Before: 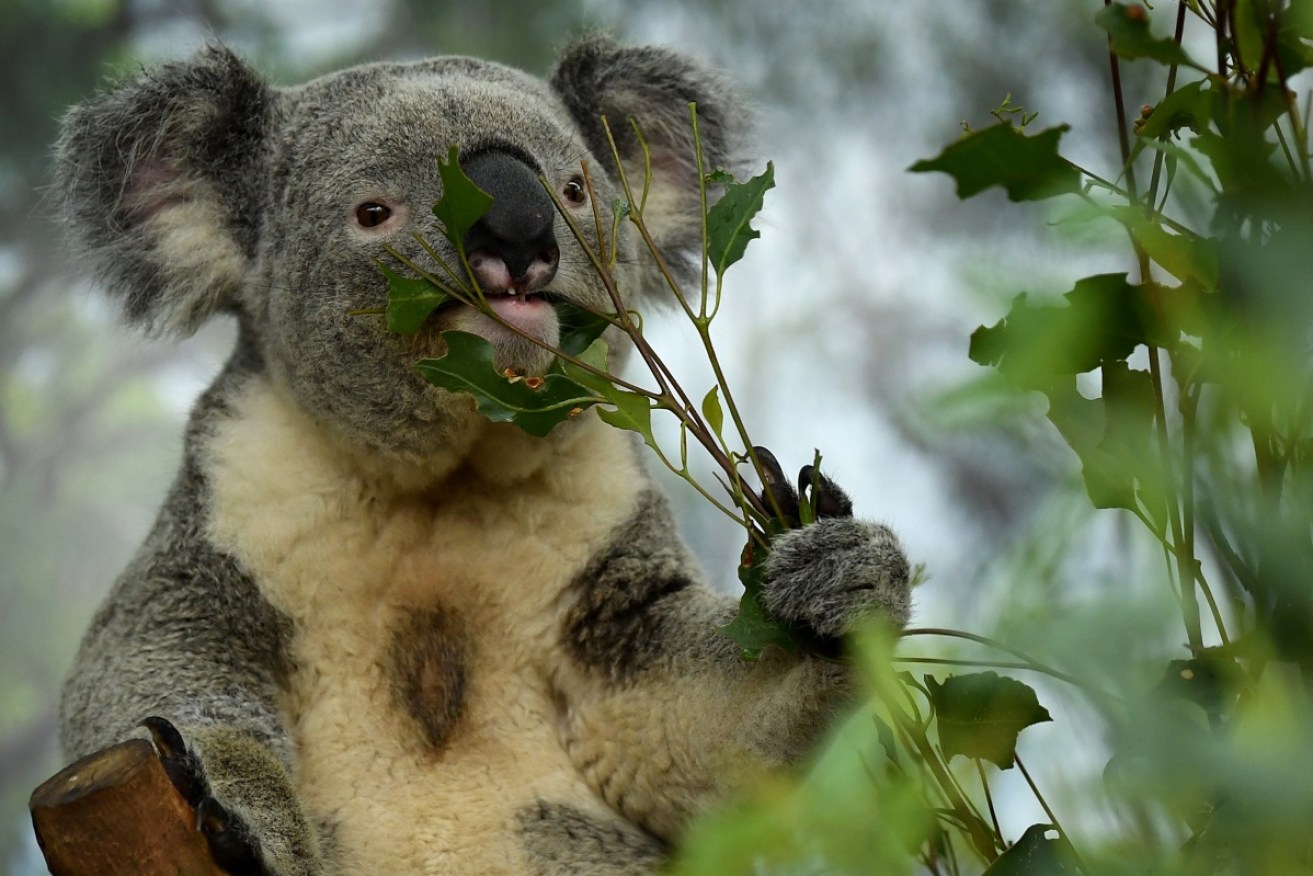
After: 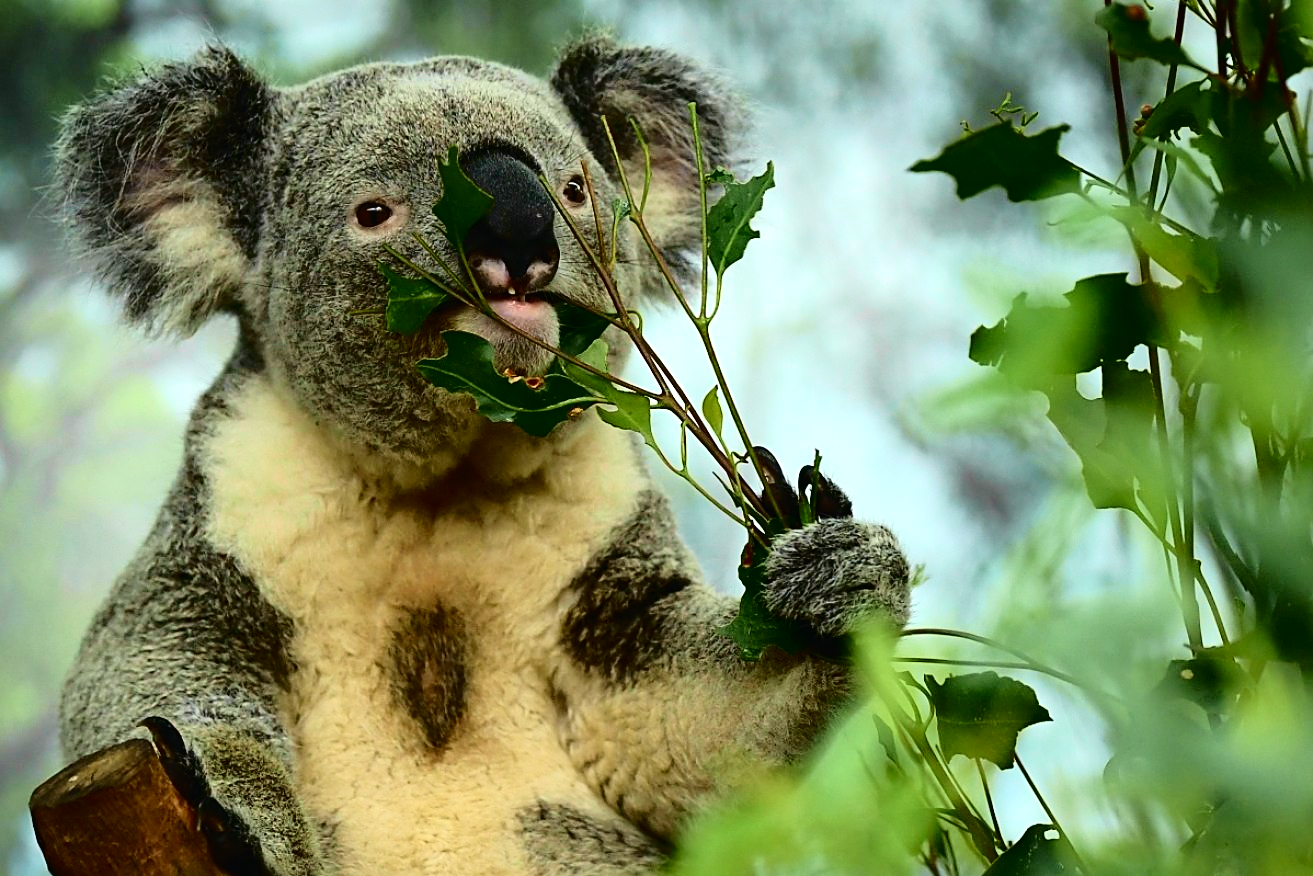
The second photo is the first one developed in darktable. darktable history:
contrast brightness saturation: saturation -0.055
tone equalizer: -8 EV -0.384 EV, -7 EV -0.357 EV, -6 EV -0.361 EV, -5 EV -0.218 EV, -3 EV 0.191 EV, -2 EV 0.311 EV, -1 EV 0.391 EV, +0 EV 0.421 EV
tone curve: curves: ch0 [(0, 0.014) (0.17, 0.099) (0.392, 0.438) (0.725, 0.828) (0.872, 0.918) (1, 0.981)]; ch1 [(0, 0) (0.402, 0.36) (0.488, 0.466) (0.5, 0.499) (0.515, 0.515) (0.574, 0.595) (0.619, 0.65) (0.701, 0.725) (1, 1)]; ch2 [(0, 0) (0.432, 0.422) (0.486, 0.49) (0.503, 0.503) (0.523, 0.554) (0.562, 0.606) (0.644, 0.694) (0.717, 0.753) (1, 0.991)], color space Lab, independent channels, preserve colors none
sharpen: on, module defaults
